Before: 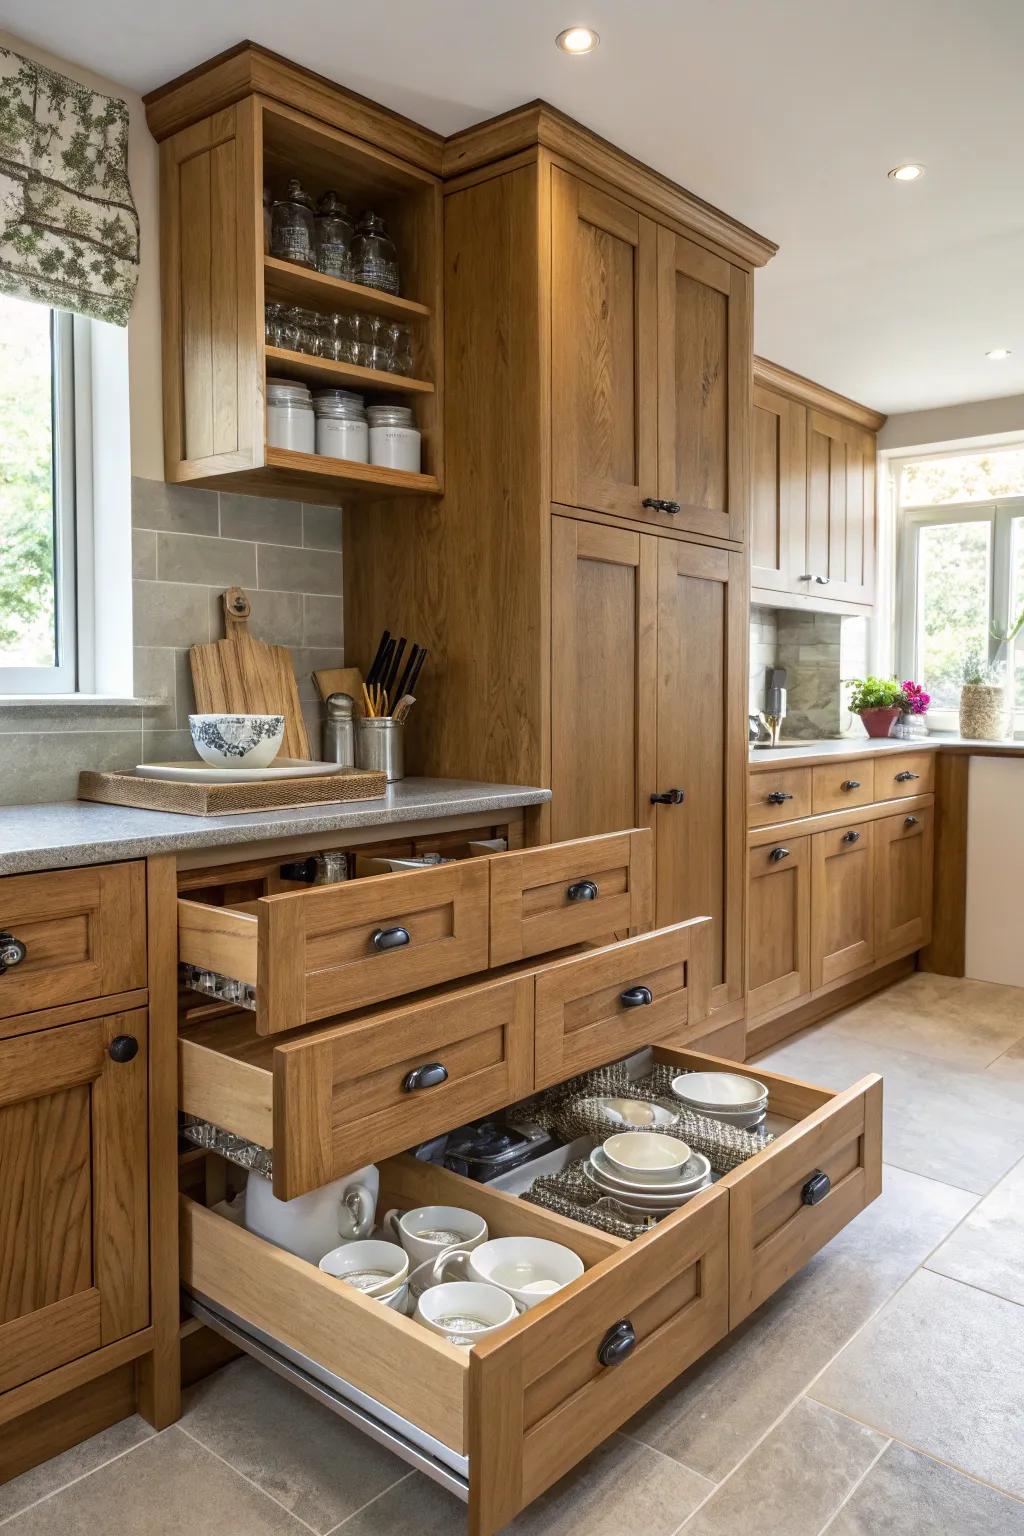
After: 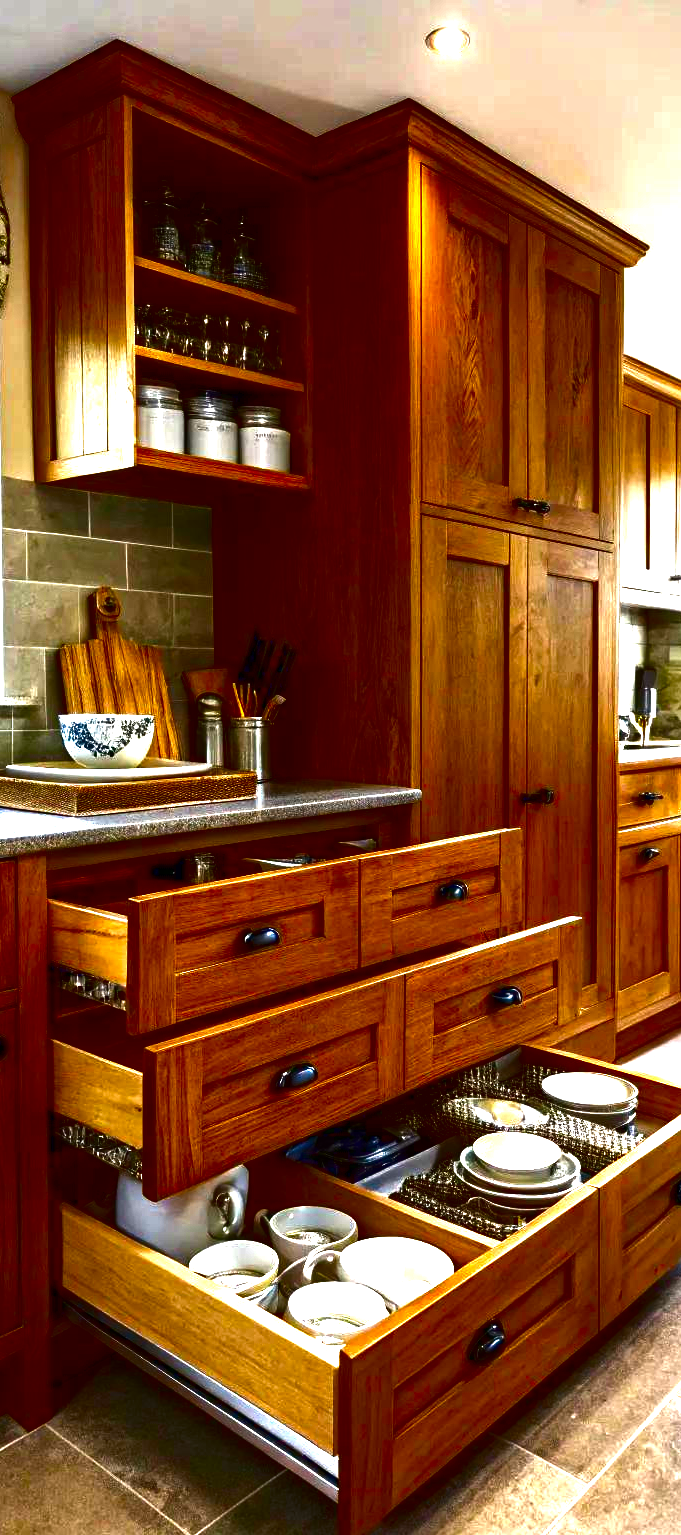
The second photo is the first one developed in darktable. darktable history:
crop and rotate: left 12.776%, right 20.623%
exposure: black level correction 0, exposure 1.2 EV, compensate highlight preservation false
haze removal: compatibility mode true, adaptive false
contrast brightness saturation: brightness -0.99, saturation 0.989
